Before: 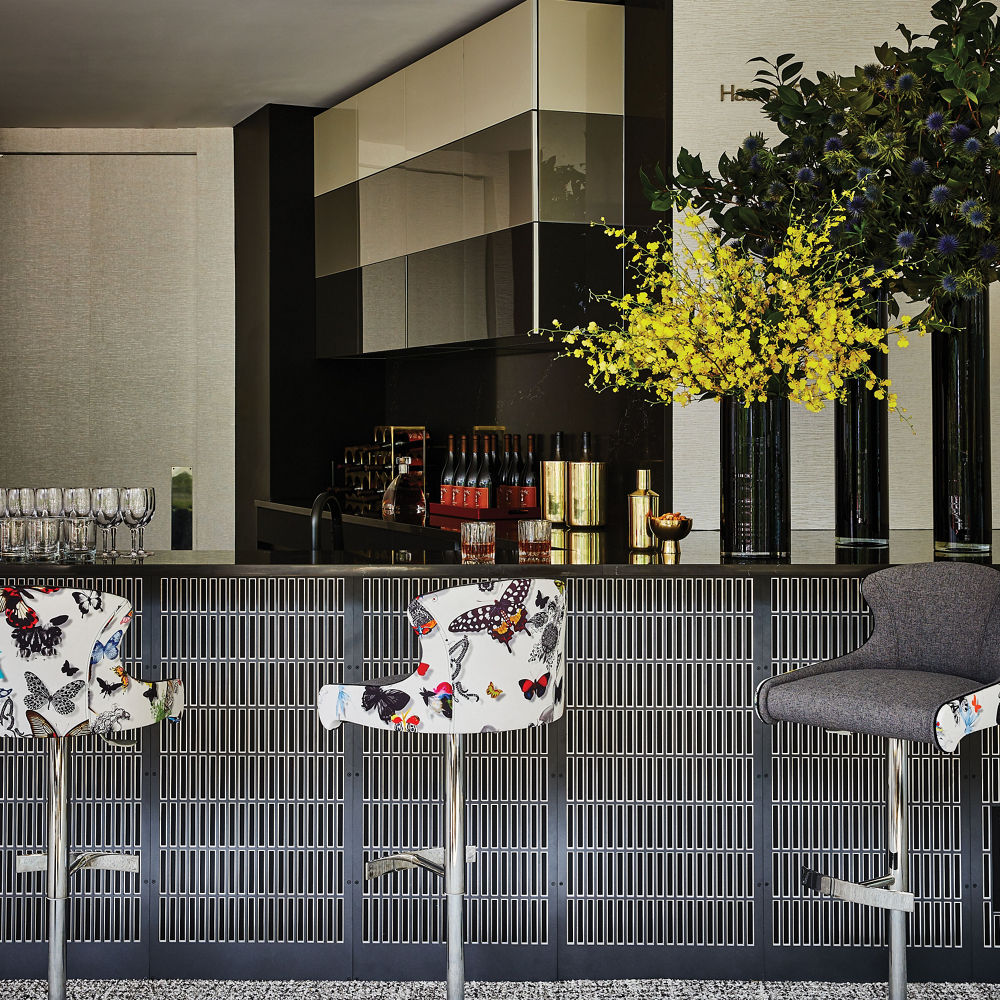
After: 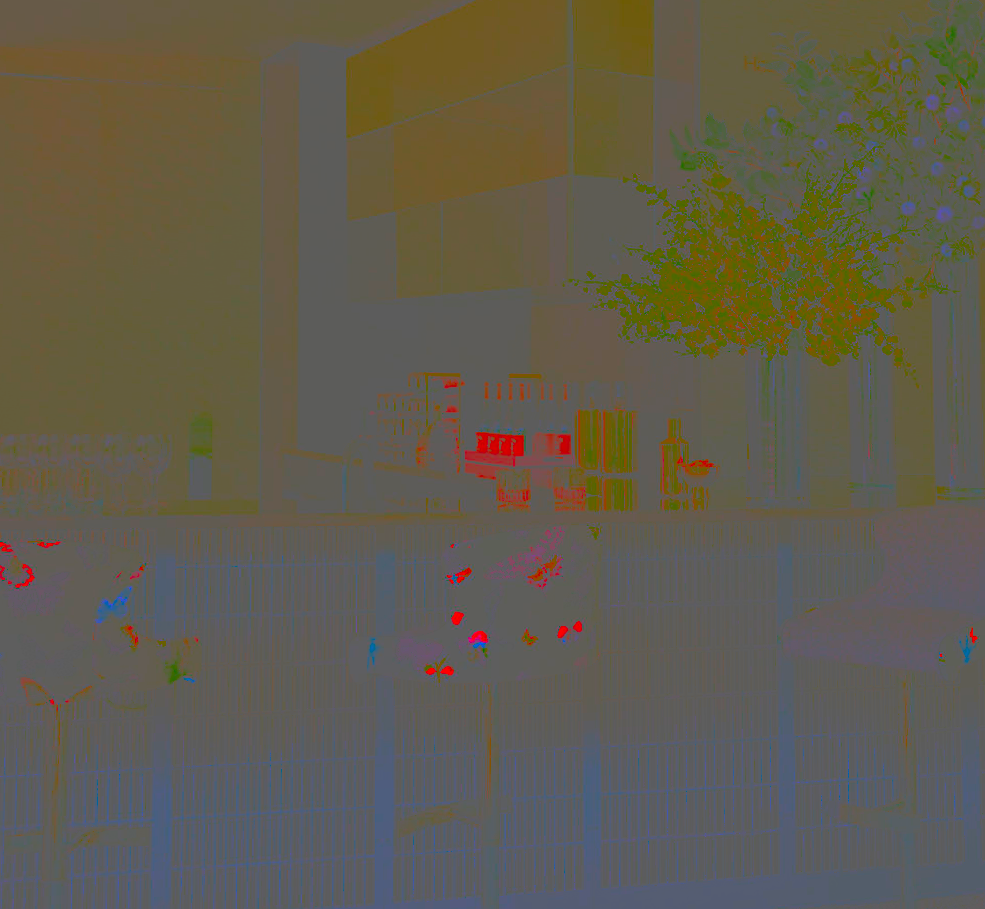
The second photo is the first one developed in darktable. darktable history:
contrast brightness saturation: contrast -0.99, brightness -0.17, saturation 0.75
rotate and perspective: rotation -0.013°, lens shift (vertical) -0.027, lens shift (horizontal) 0.178, crop left 0.016, crop right 0.989, crop top 0.082, crop bottom 0.918
